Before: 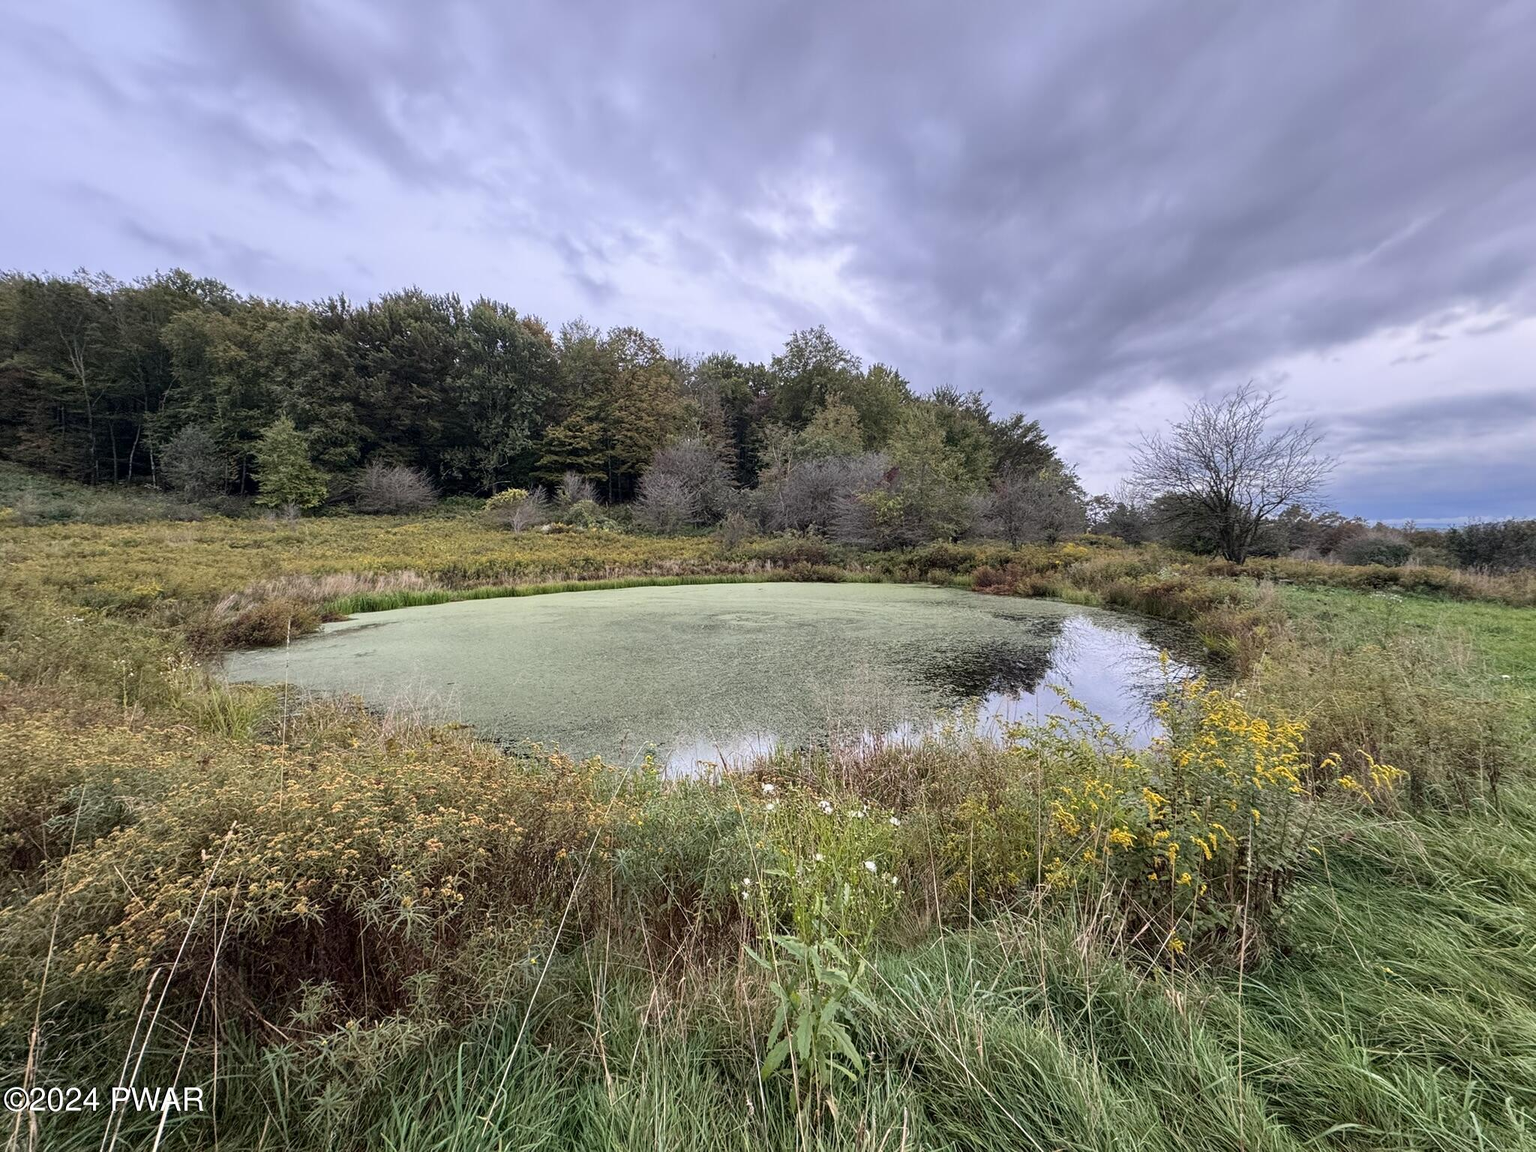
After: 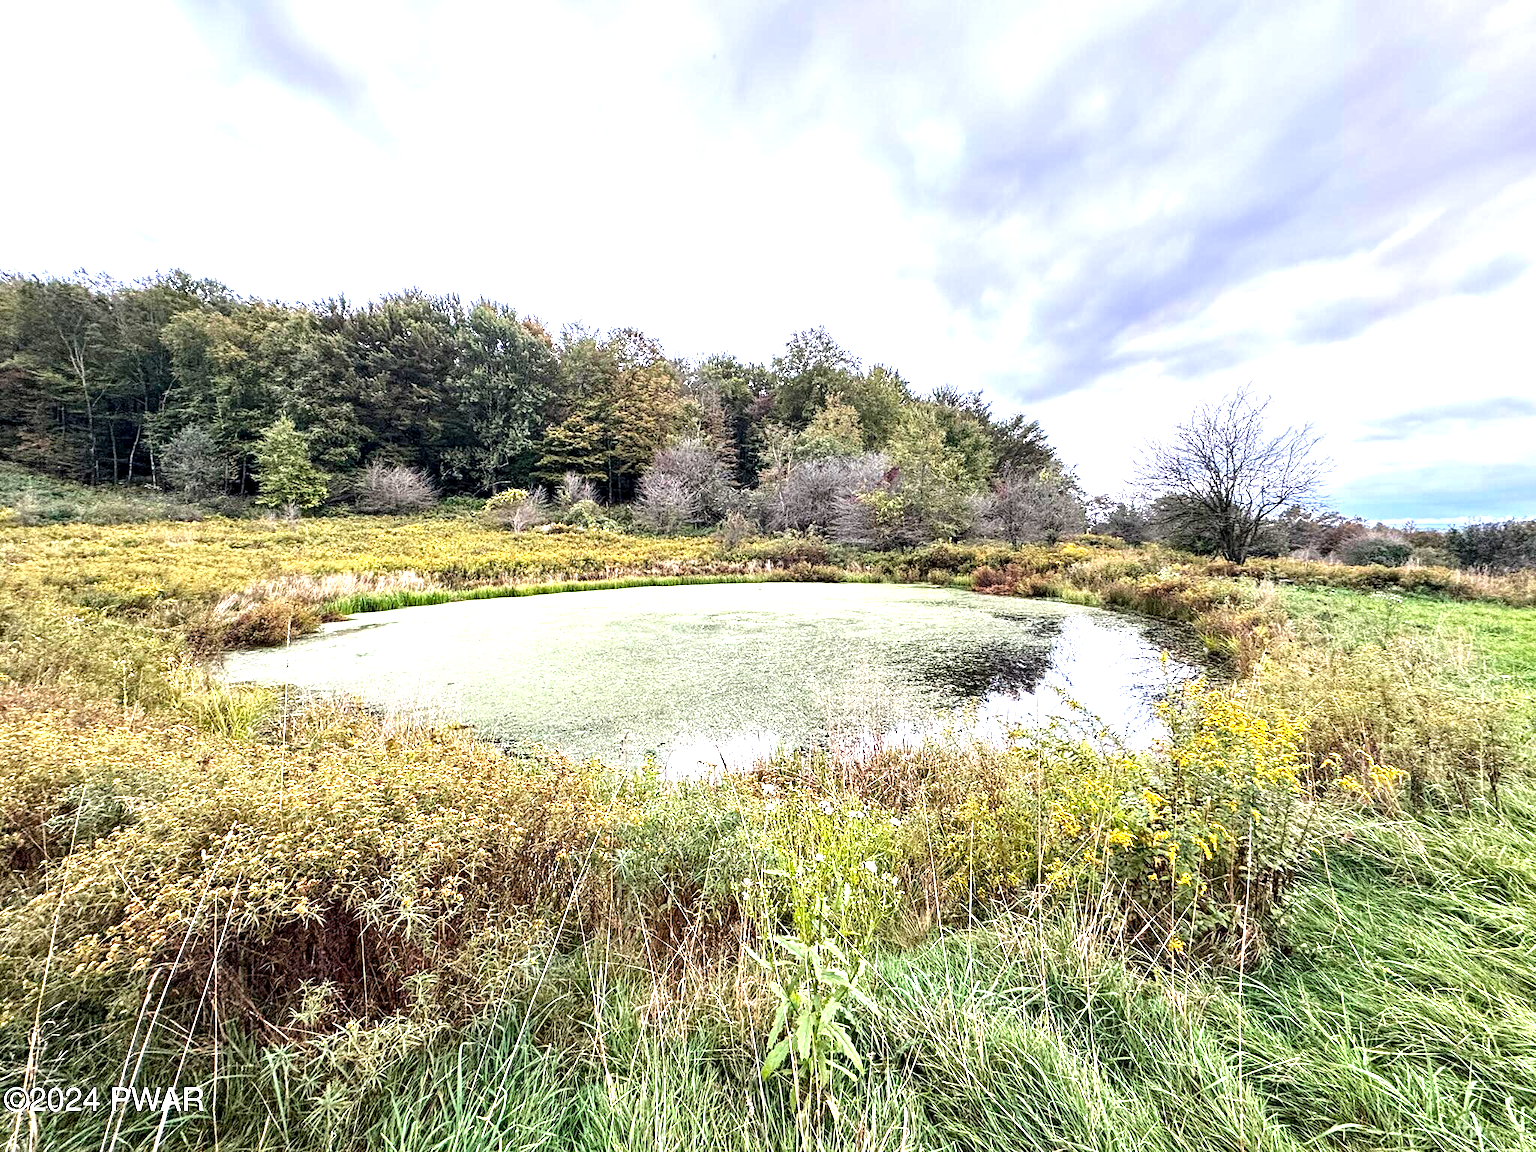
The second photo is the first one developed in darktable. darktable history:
contrast equalizer: octaves 7, y [[0.51, 0.537, 0.559, 0.574, 0.599, 0.618], [0.5 ×6], [0.5 ×6], [0 ×6], [0 ×6]]
color balance rgb: perceptual saturation grading › global saturation 0.129%, global vibrance 20%
exposure: black level correction 0, exposure 1.456 EV, compensate exposure bias true, compensate highlight preservation false
